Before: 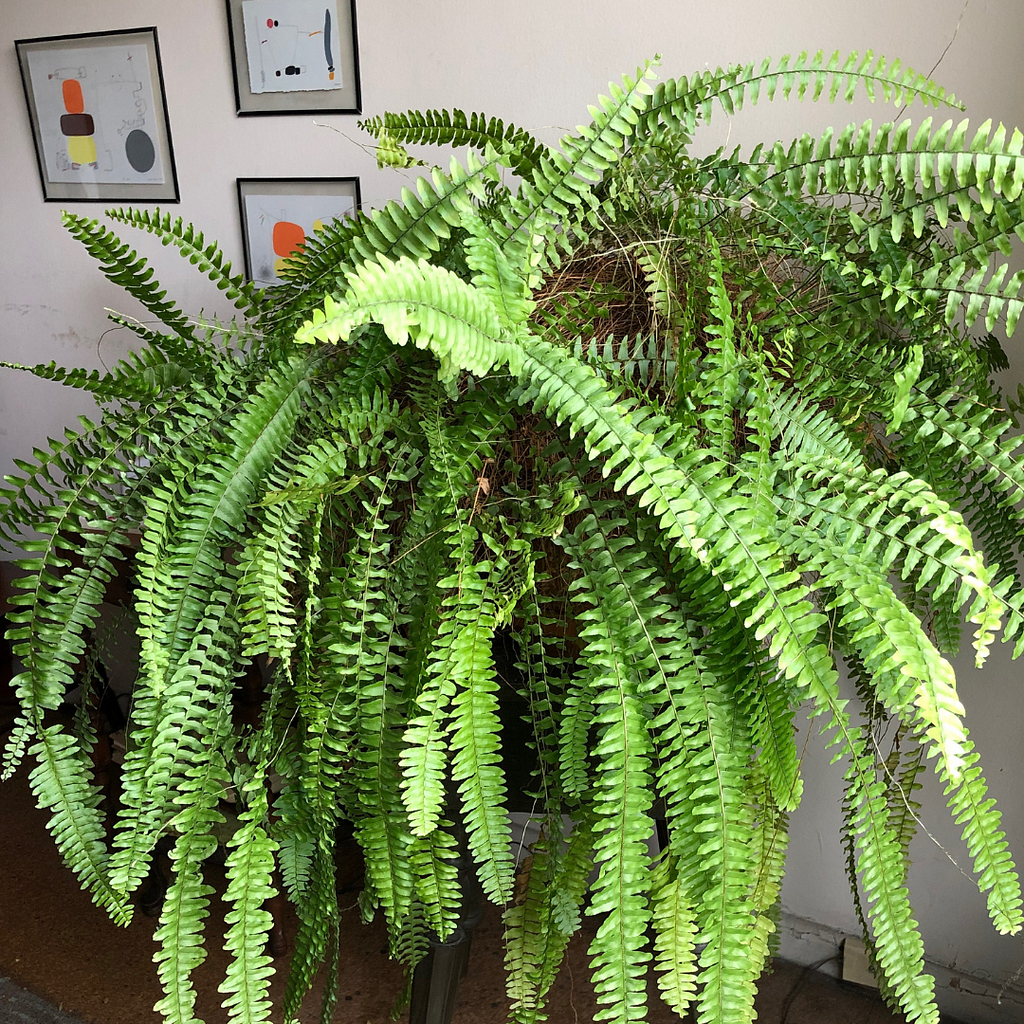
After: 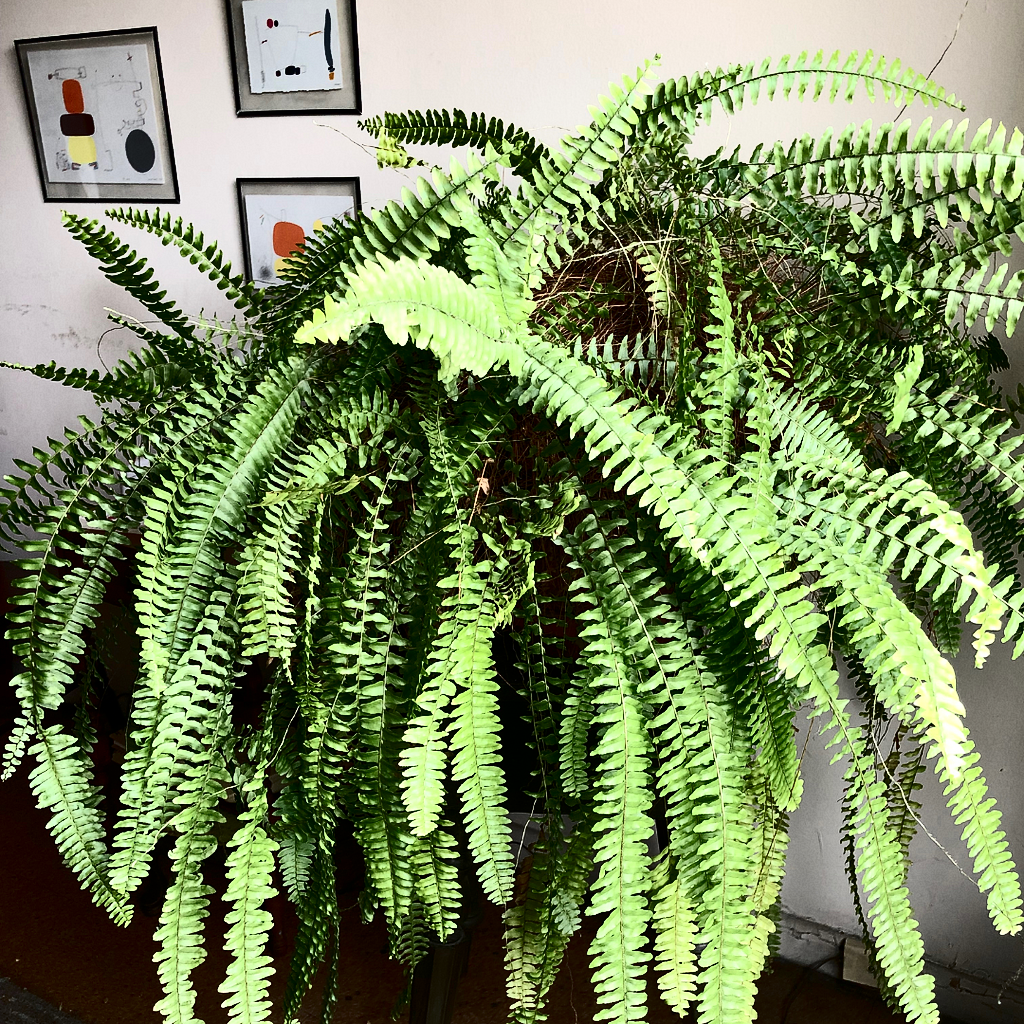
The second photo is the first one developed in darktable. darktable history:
shadows and highlights: shadows 30.63, highlights -63.22, shadows color adjustment 98%, highlights color adjustment 58.61%, soften with gaussian
contrast brightness saturation: contrast 0.5, saturation -0.1
